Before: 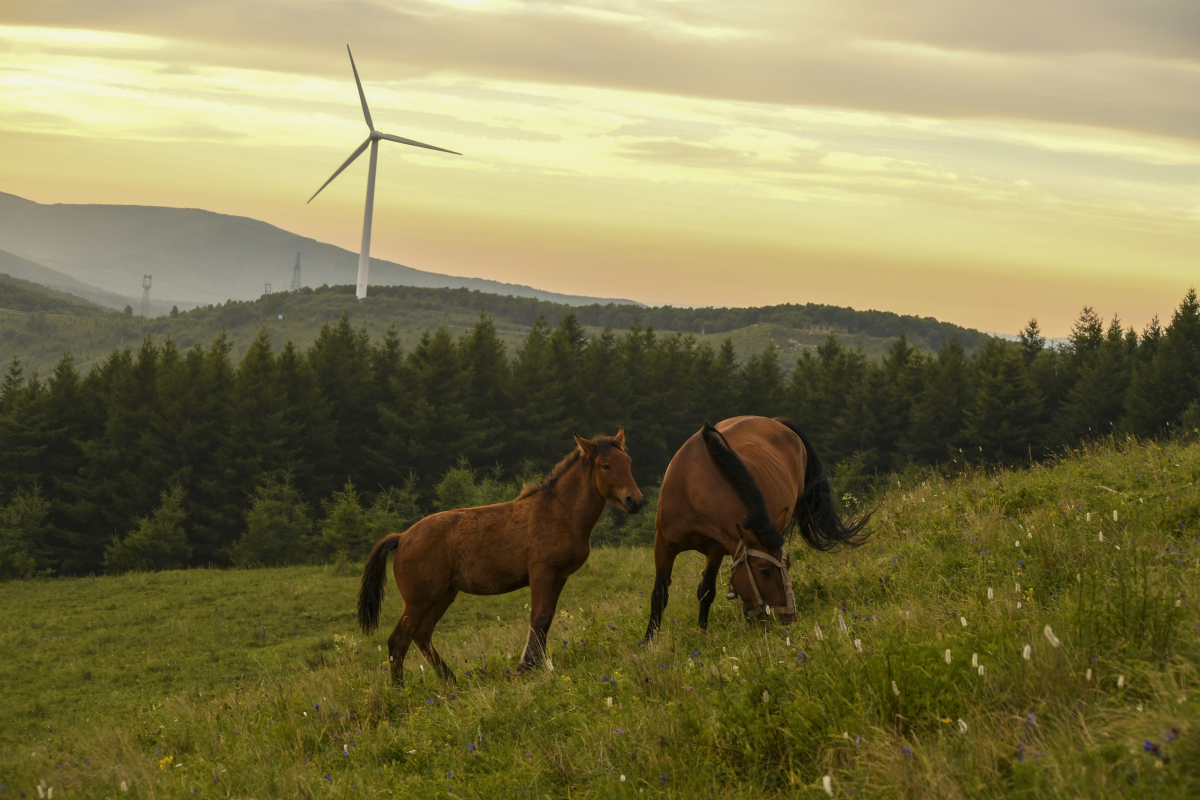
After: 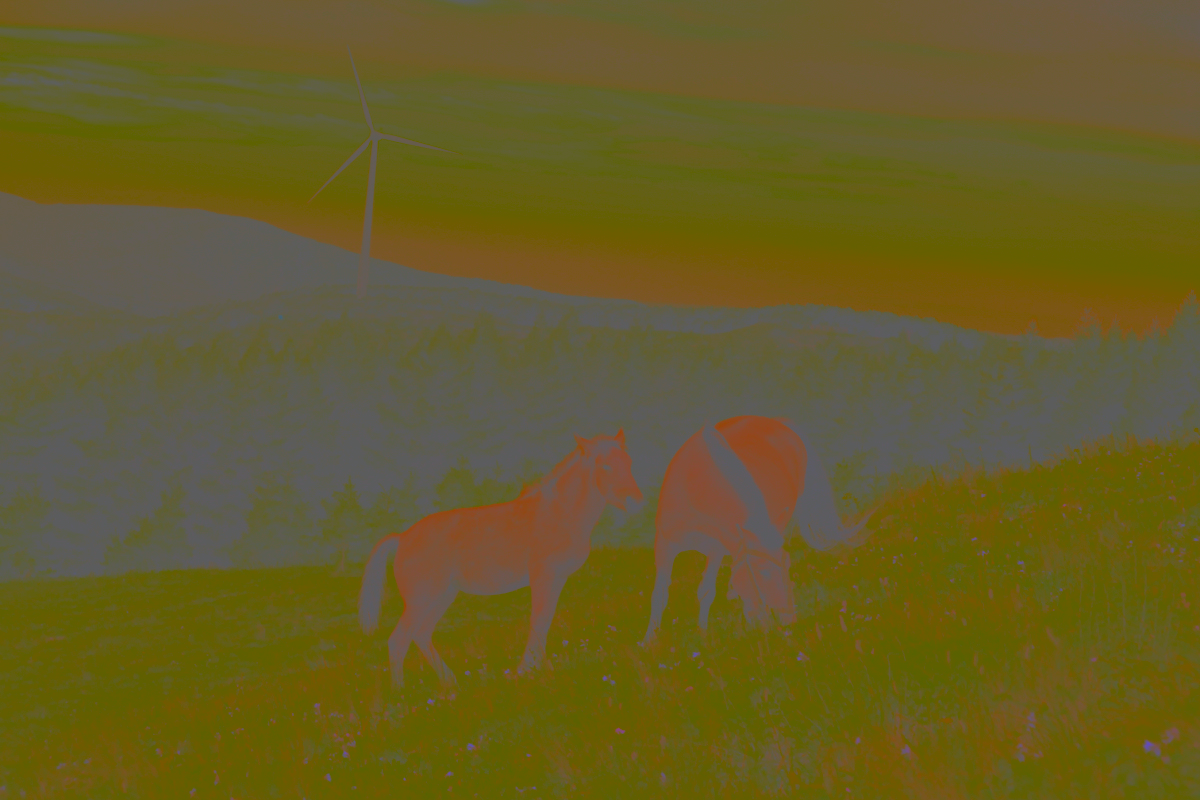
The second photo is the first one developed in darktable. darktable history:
color correction: highlights a* 14.46, highlights b* 5.85, shadows a* -5.53, shadows b* -15.24, saturation 0.85
exposure: exposure 0 EV, compensate highlight preservation false
contrast brightness saturation: contrast -0.99, brightness -0.17, saturation 0.75
